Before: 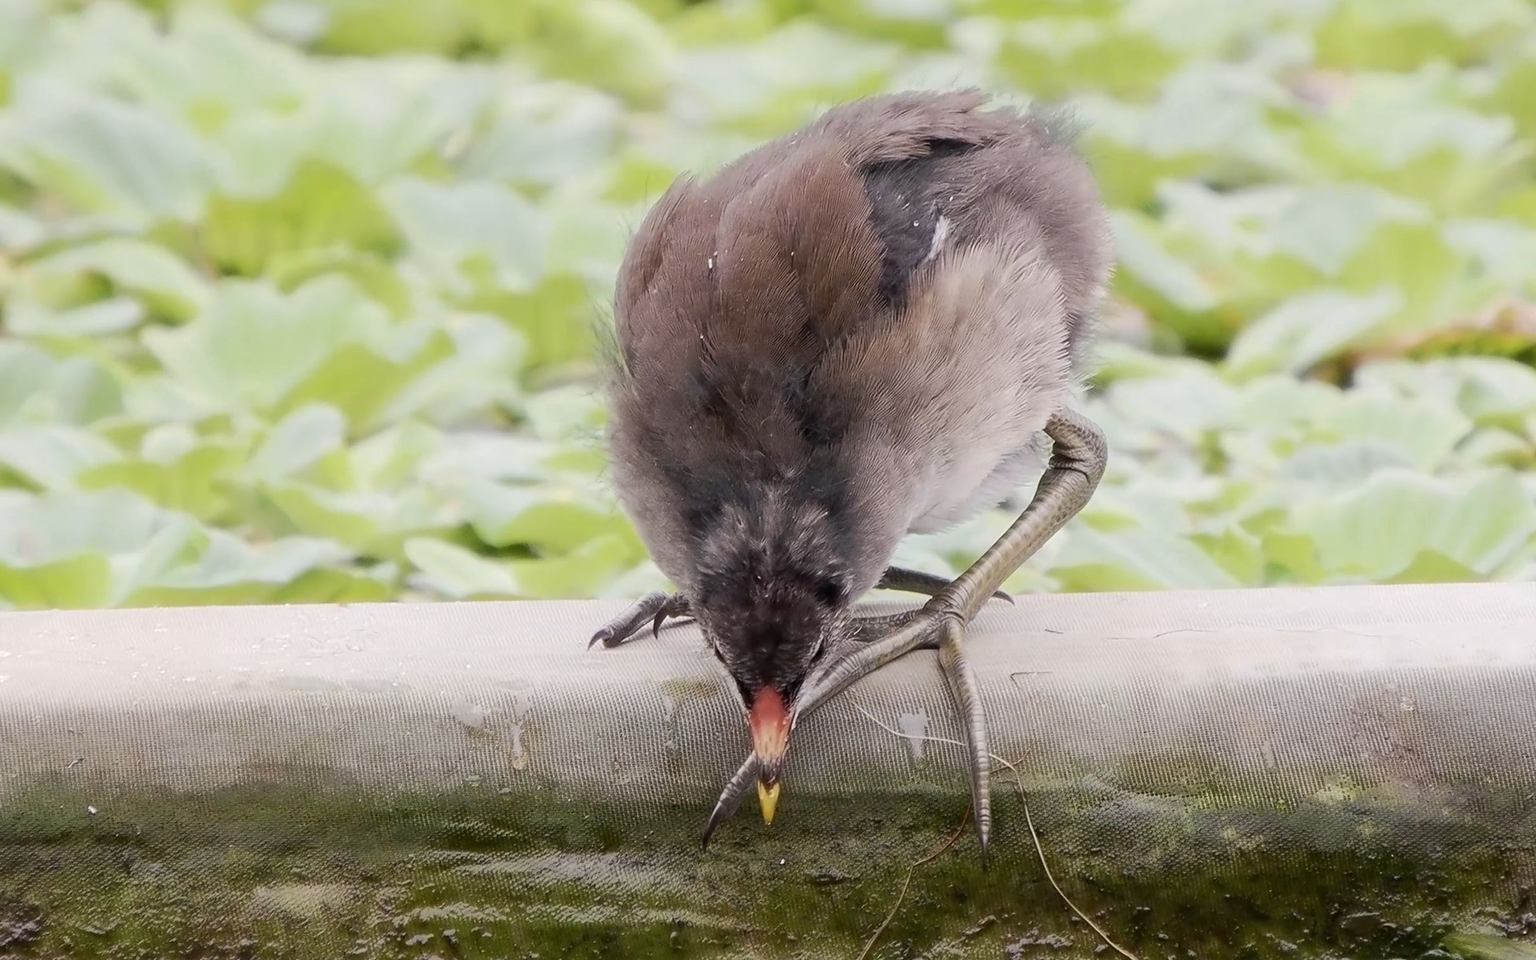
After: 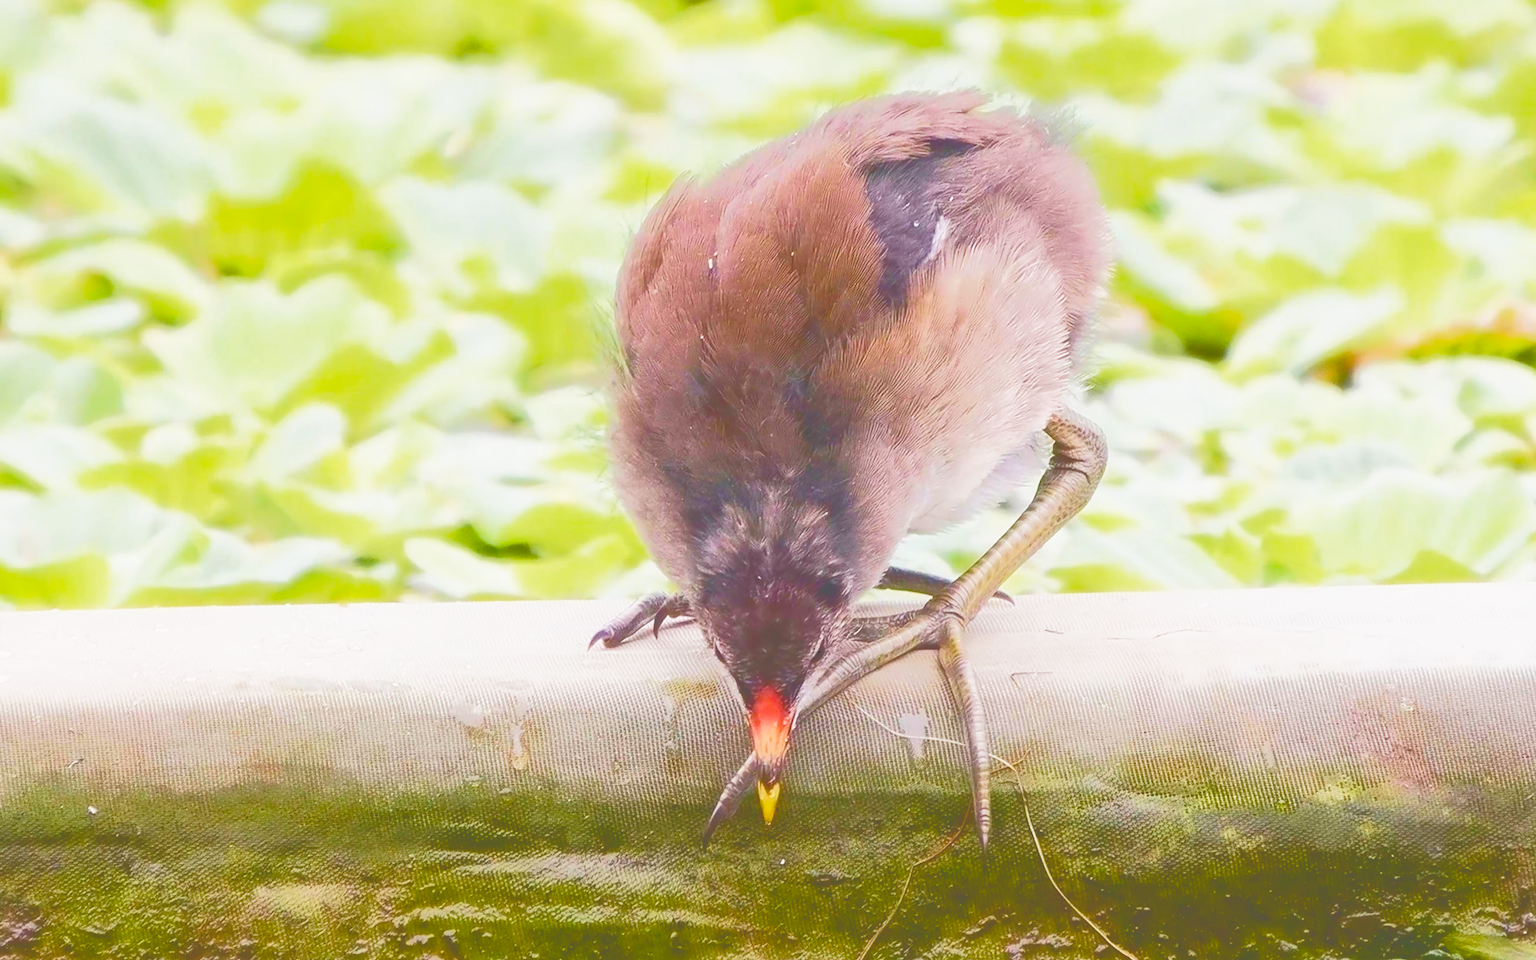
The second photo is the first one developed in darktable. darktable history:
base curve: curves: ch0 [(0, 0) (0.557, 0.834) (1, 1)], preserve colors none
tone curve: curves: ch0 [(0, 0) (0.003, 0.346) (0.011, 0.346) (0.025, 0.346) (0.044, 0.35) (0.069, 0.354) (0.1, 0.361) (0.136, 0.368) (0.177, 0.381) (0.224, 0.395) (0.277, 0.421) (0.335, 0.458) (0.399, 0.502) (0.468, 0.556) (0.543, 0.617) (0.623, 0.685) (0.709, 0.748) (0.801, 0.814) (0.898, 0.865) (1, 1)], color space Lab, independent channels, preserve colors none
velvia: on, module defaults
color balance rgb: linear chroma grading › global chroma 14.976%, perceptual saturation grading › global saturation 20%, perceptual saturation grading › highlights -24.865%, perceptual saturation grading › shadows 49.827%, global vibrance 20%
